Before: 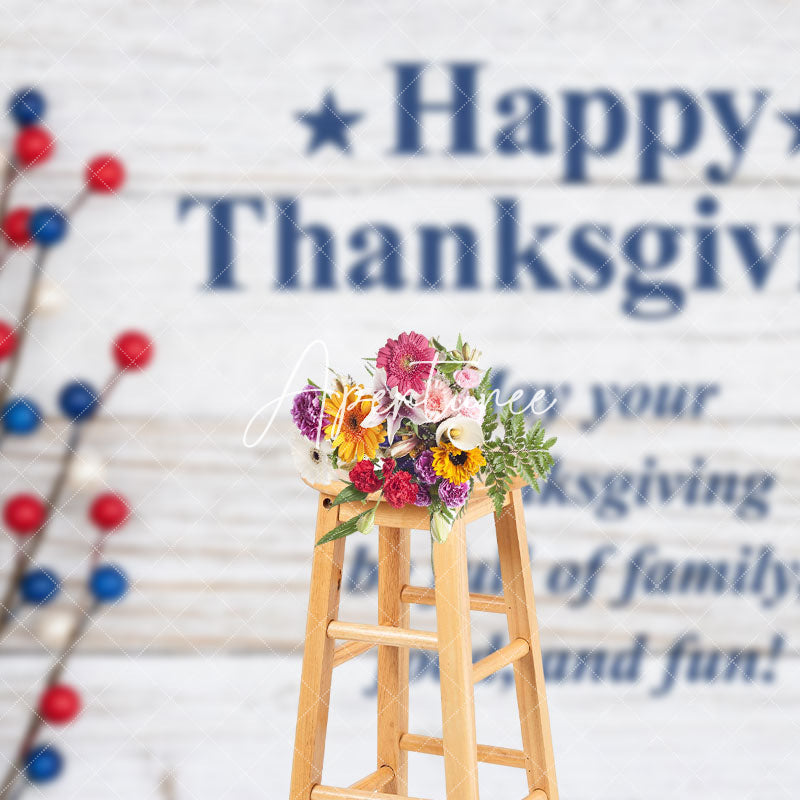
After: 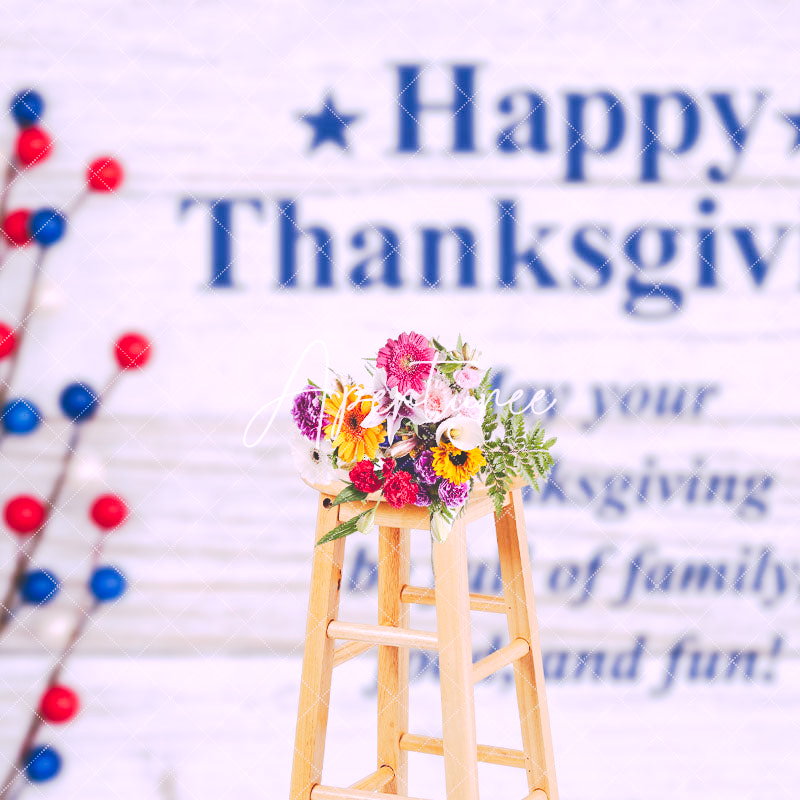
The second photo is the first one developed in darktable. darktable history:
tone curve: curves: ch0 [(0, 0) (0.003, 0.19) (0.011, 0.192) (0.025, 0.192) (0.044, 0.194) (0.069, 0.196) (0.1, 0.197) (0.136, 0.198) (0.177, 0.216) (0.224, 0.236) (0.277, 0.269) (0.335, 0.331) (0.399, 0.418) (0.468, 0.515) (0.543, 0.621) (0.623, 0.725) (0.709, 0.804) (0.801, 0.859) (0.898, 0.913) (1, 1)], preserve colors none
white balance: red 1.066, blue 1.119
